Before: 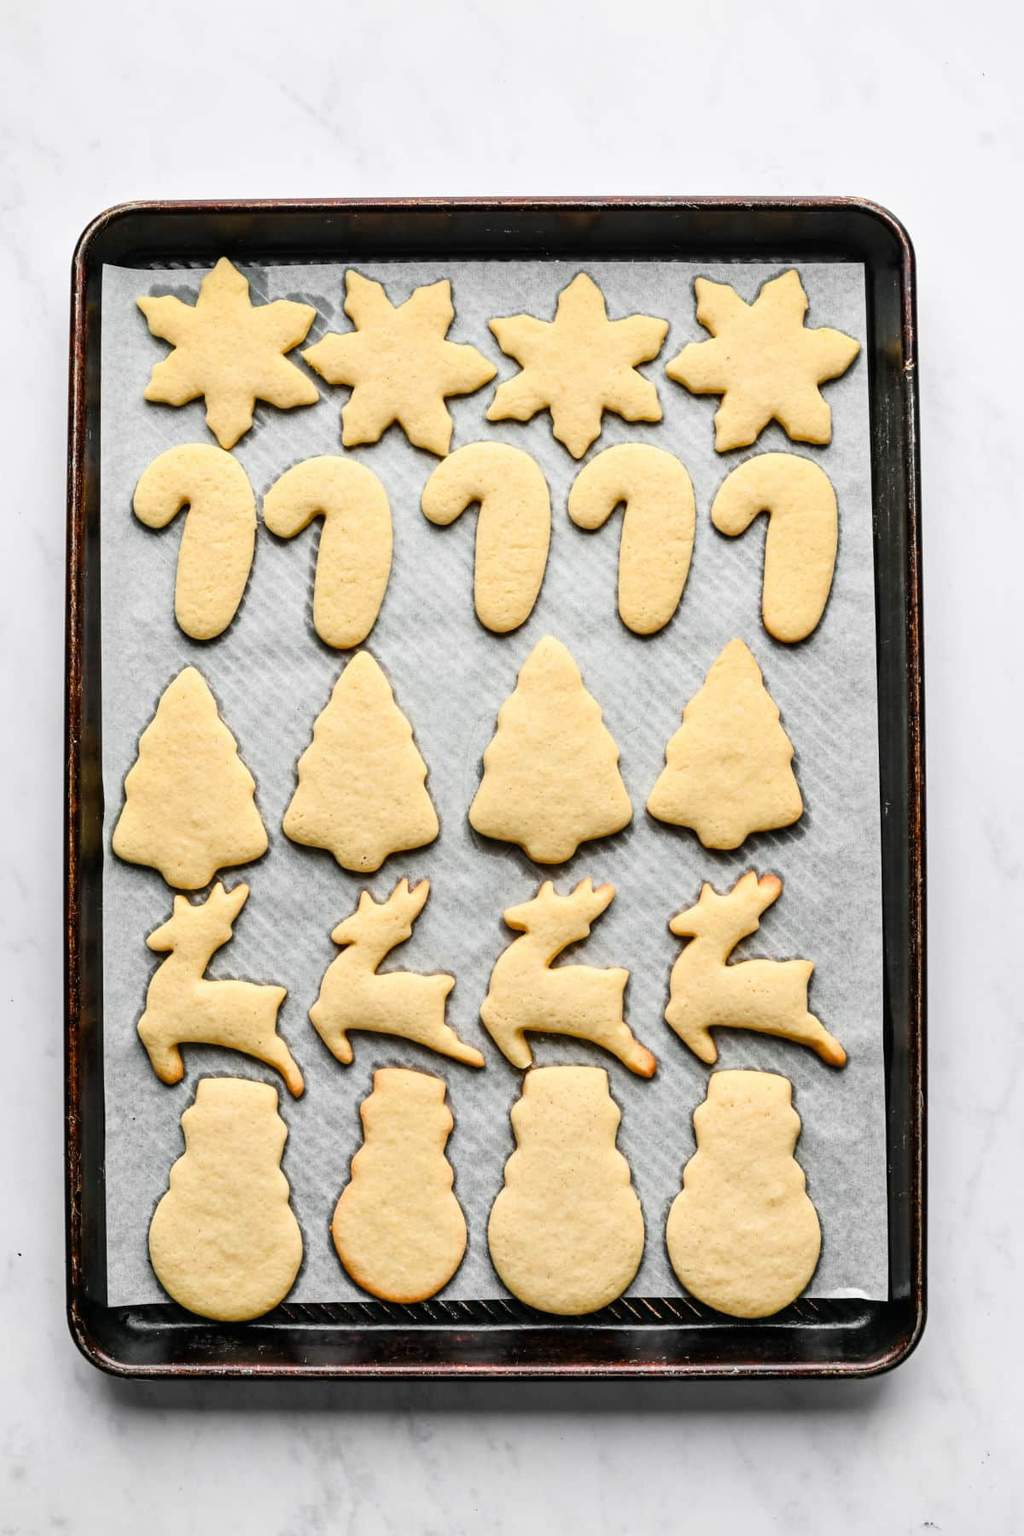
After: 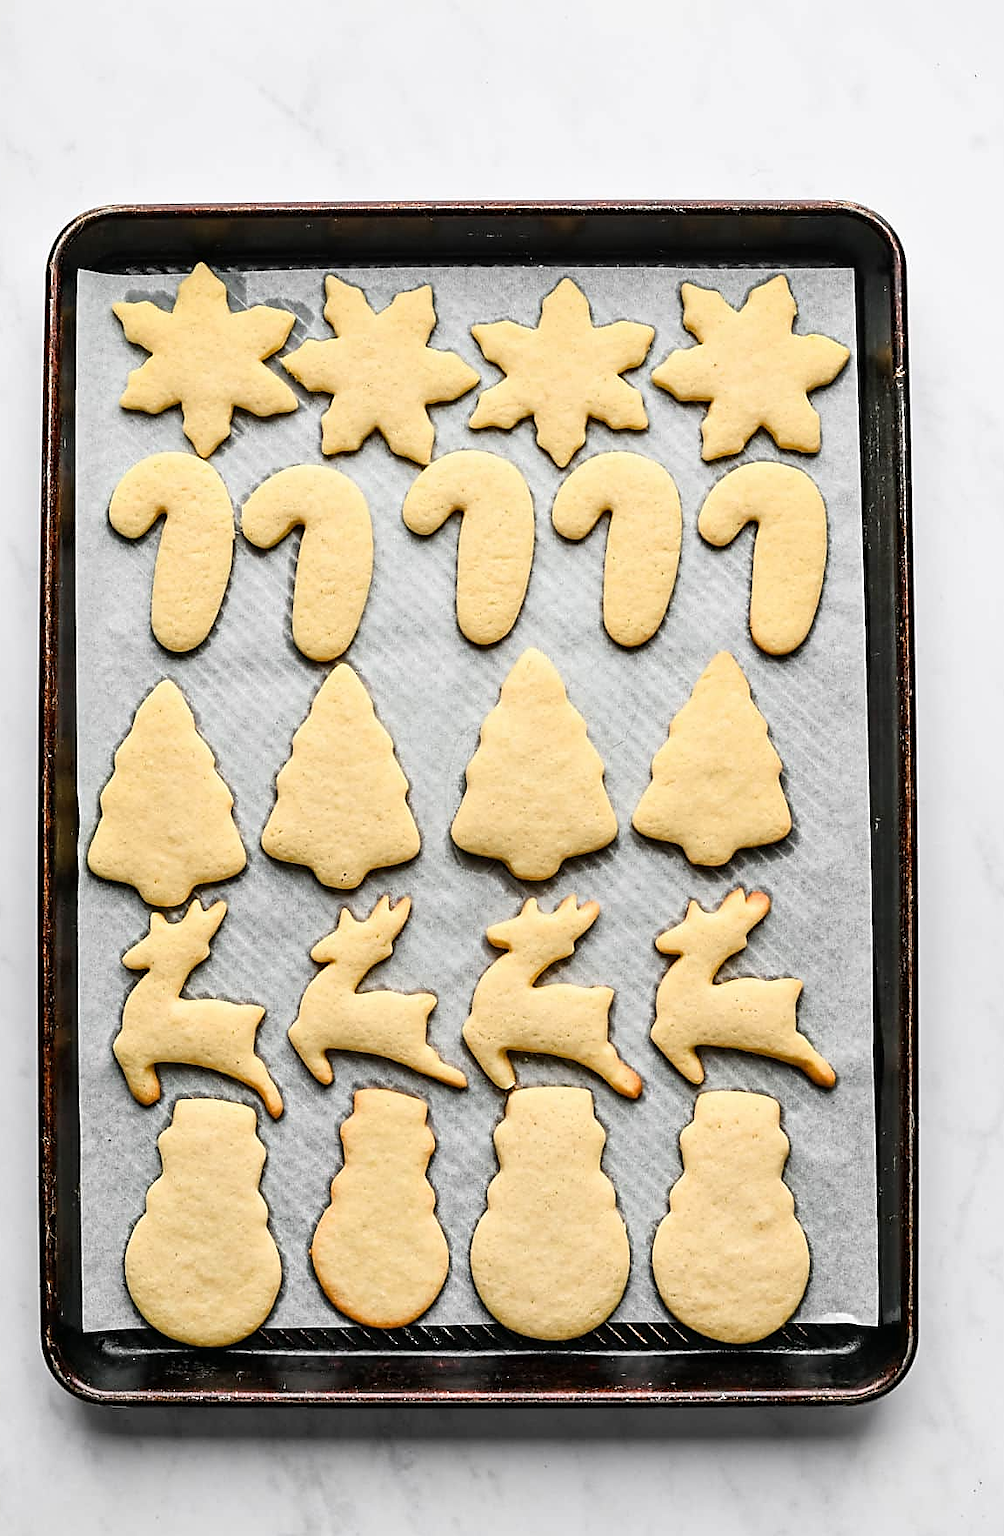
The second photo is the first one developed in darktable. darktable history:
crop and rotate: left 2.612%, right 1.077%, bottom 1.845%
sharpen: radius 1.382, amount 1.233, threshold 0.797
